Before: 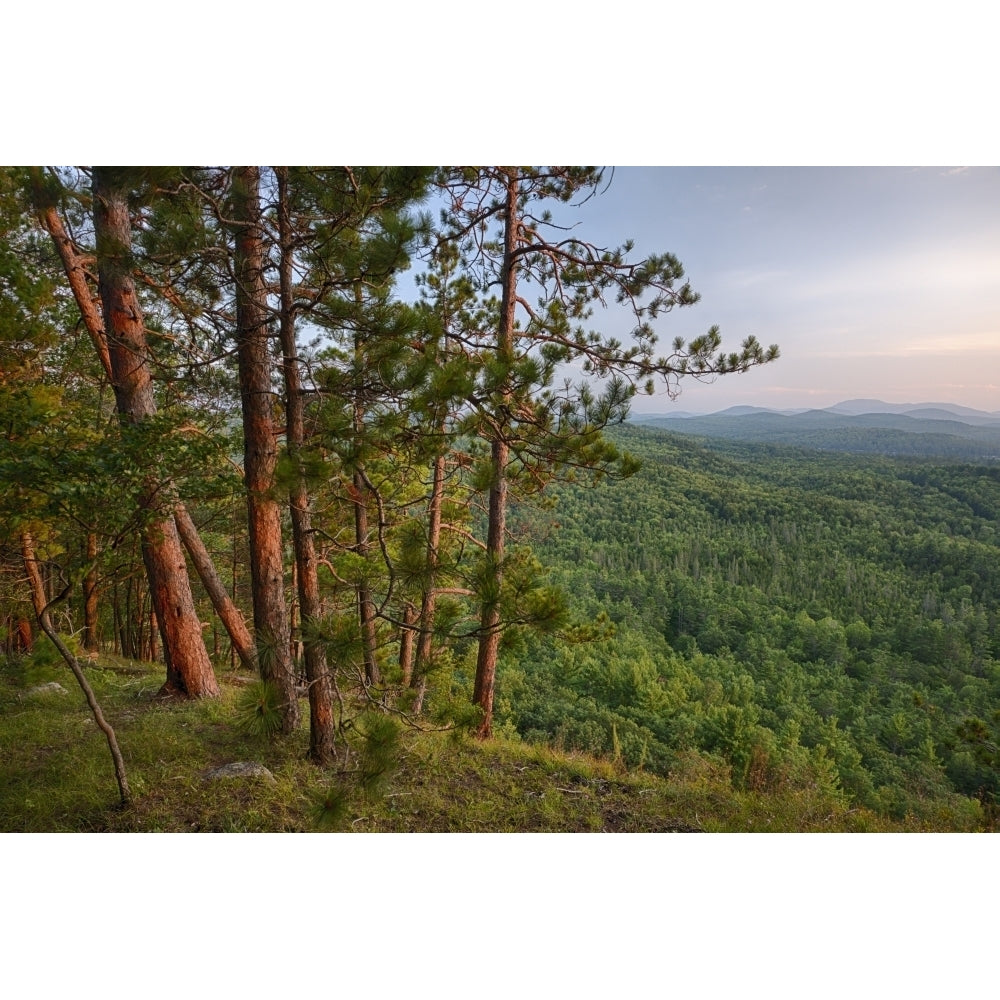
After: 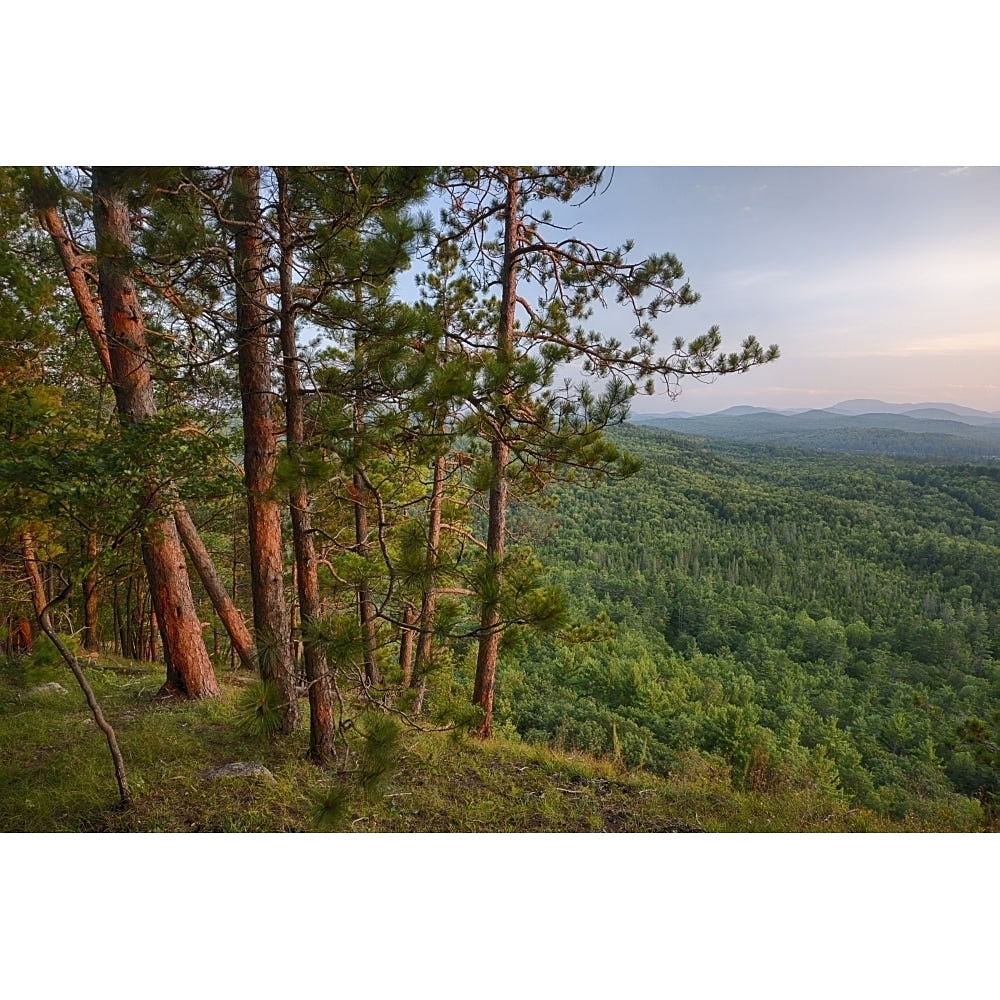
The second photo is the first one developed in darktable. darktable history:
sharpen: radius 0.974, amount 0.608
